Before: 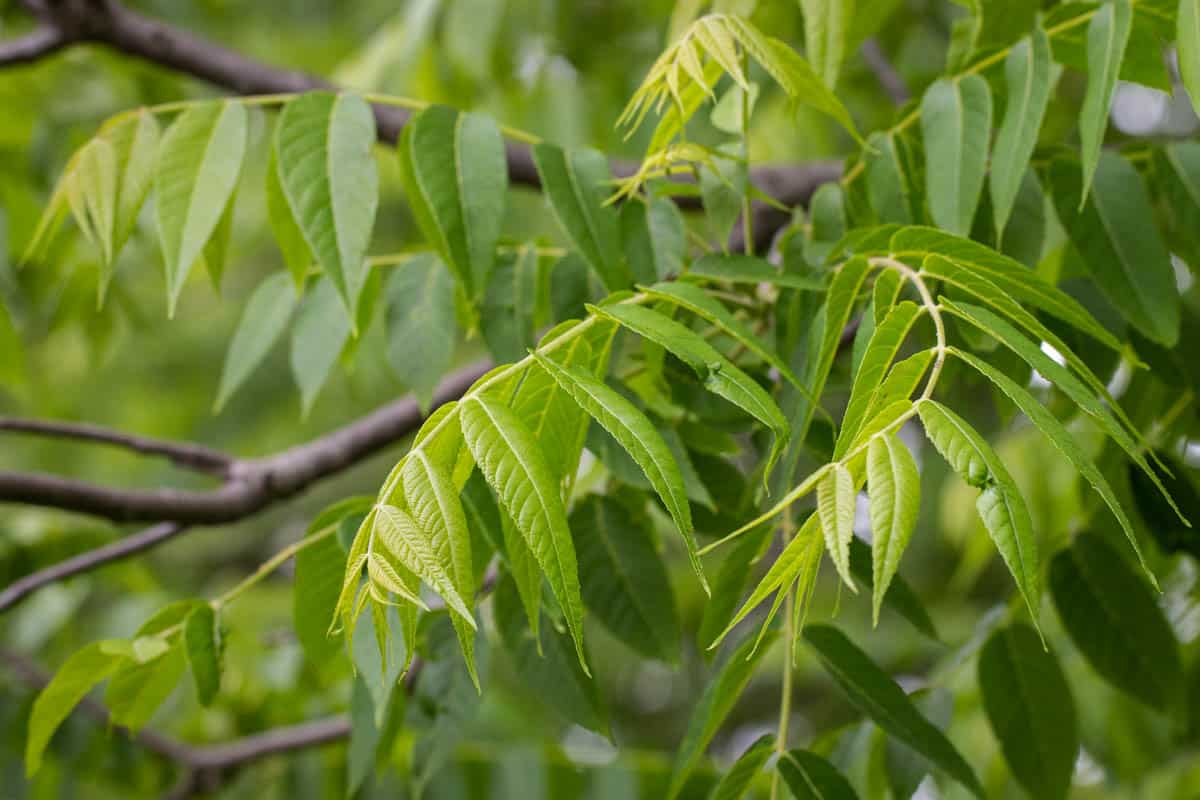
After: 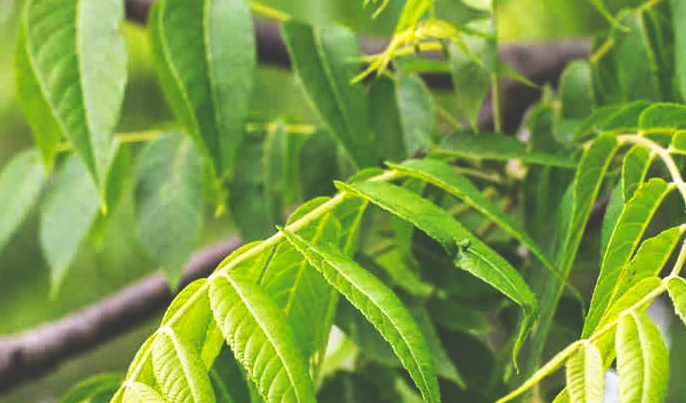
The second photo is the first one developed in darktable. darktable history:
base curve: curves: ch0 [(0, 0.036) (0.007, 0.037) (0.604, 0.887) (1, 1)], preserve colors none
crop: left 20.932%, top 15.471%, right 21.848%, bottom 34.081%
